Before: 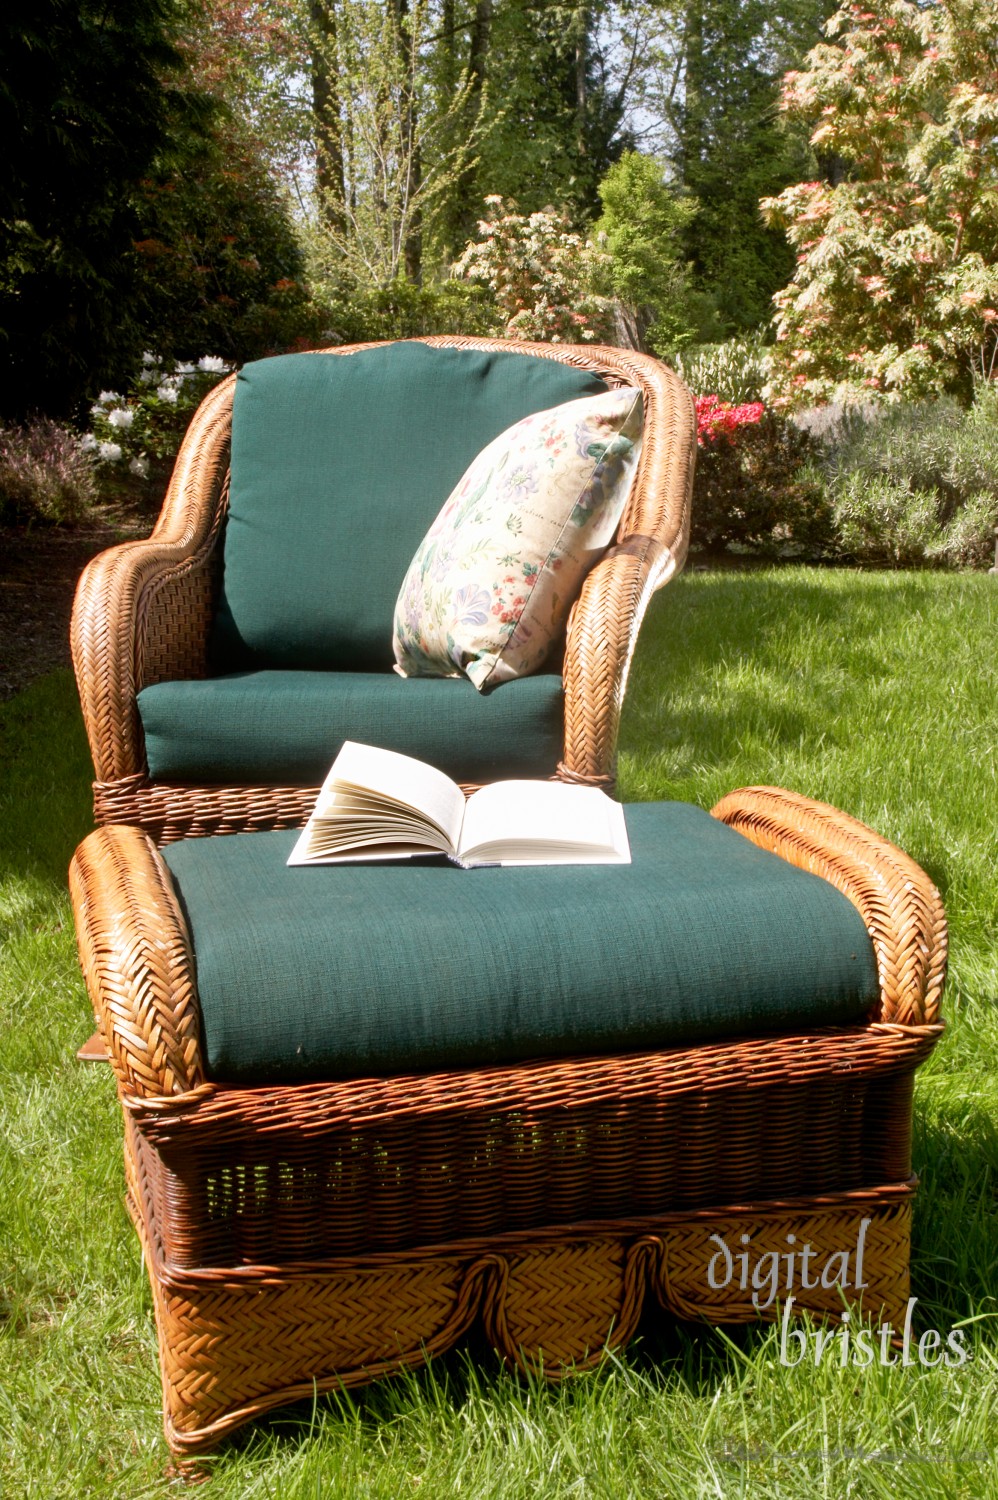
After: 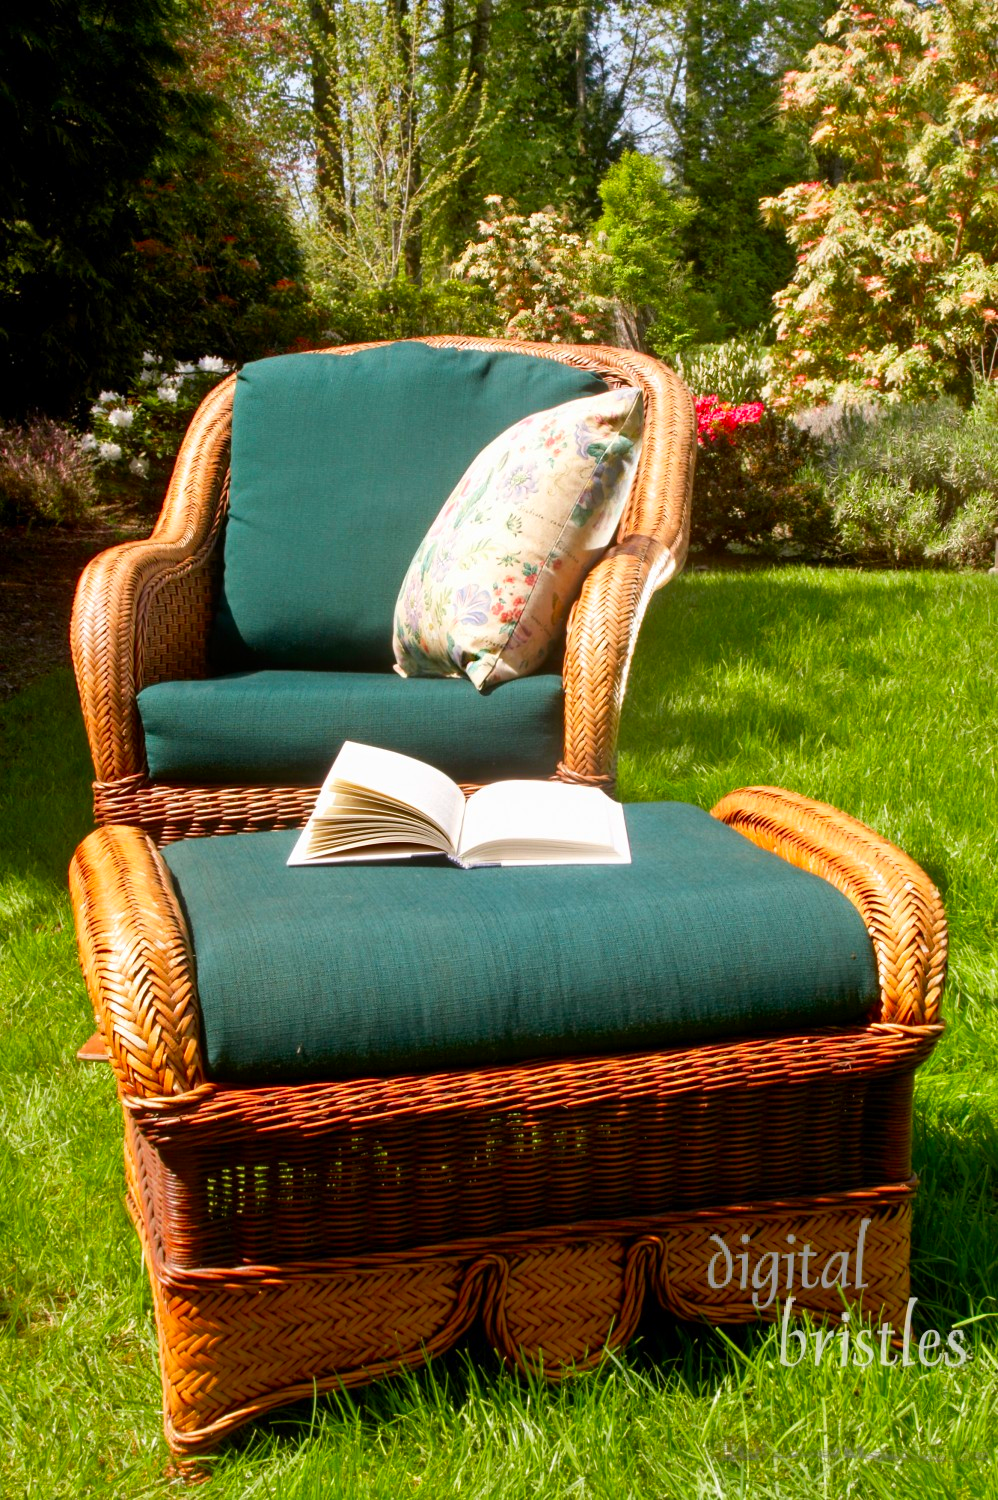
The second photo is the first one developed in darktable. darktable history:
contrast brightness saturation: saturation 0.482
